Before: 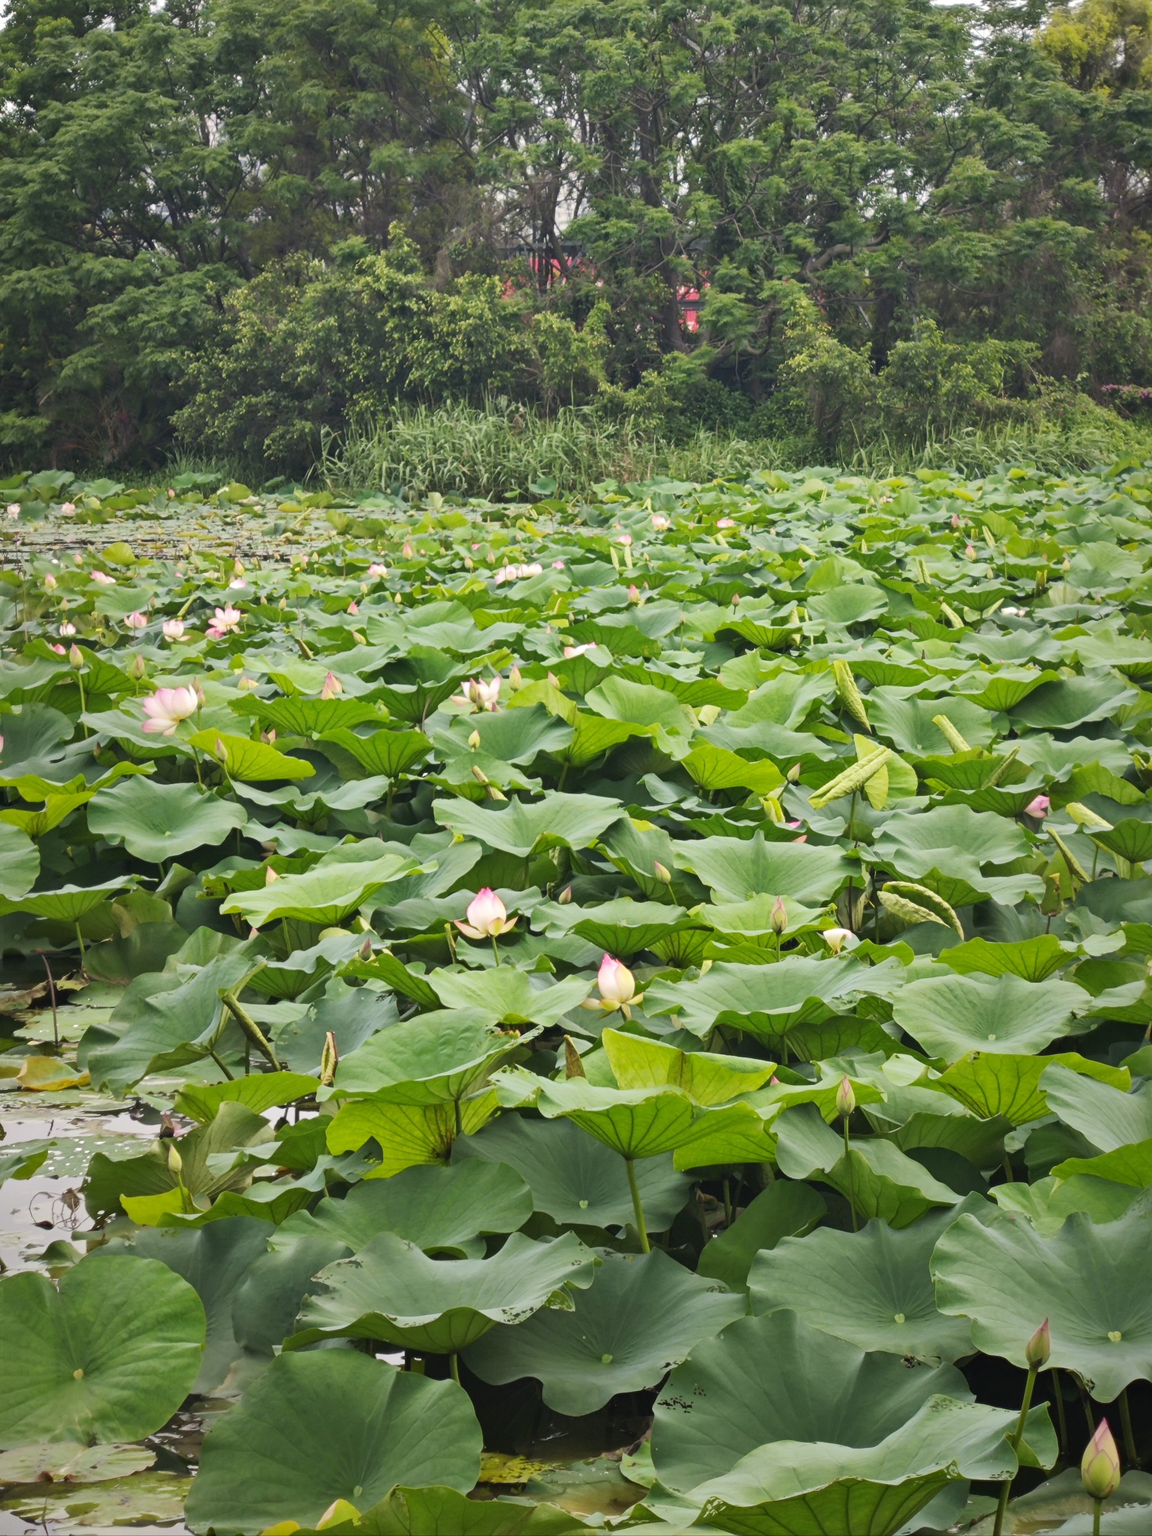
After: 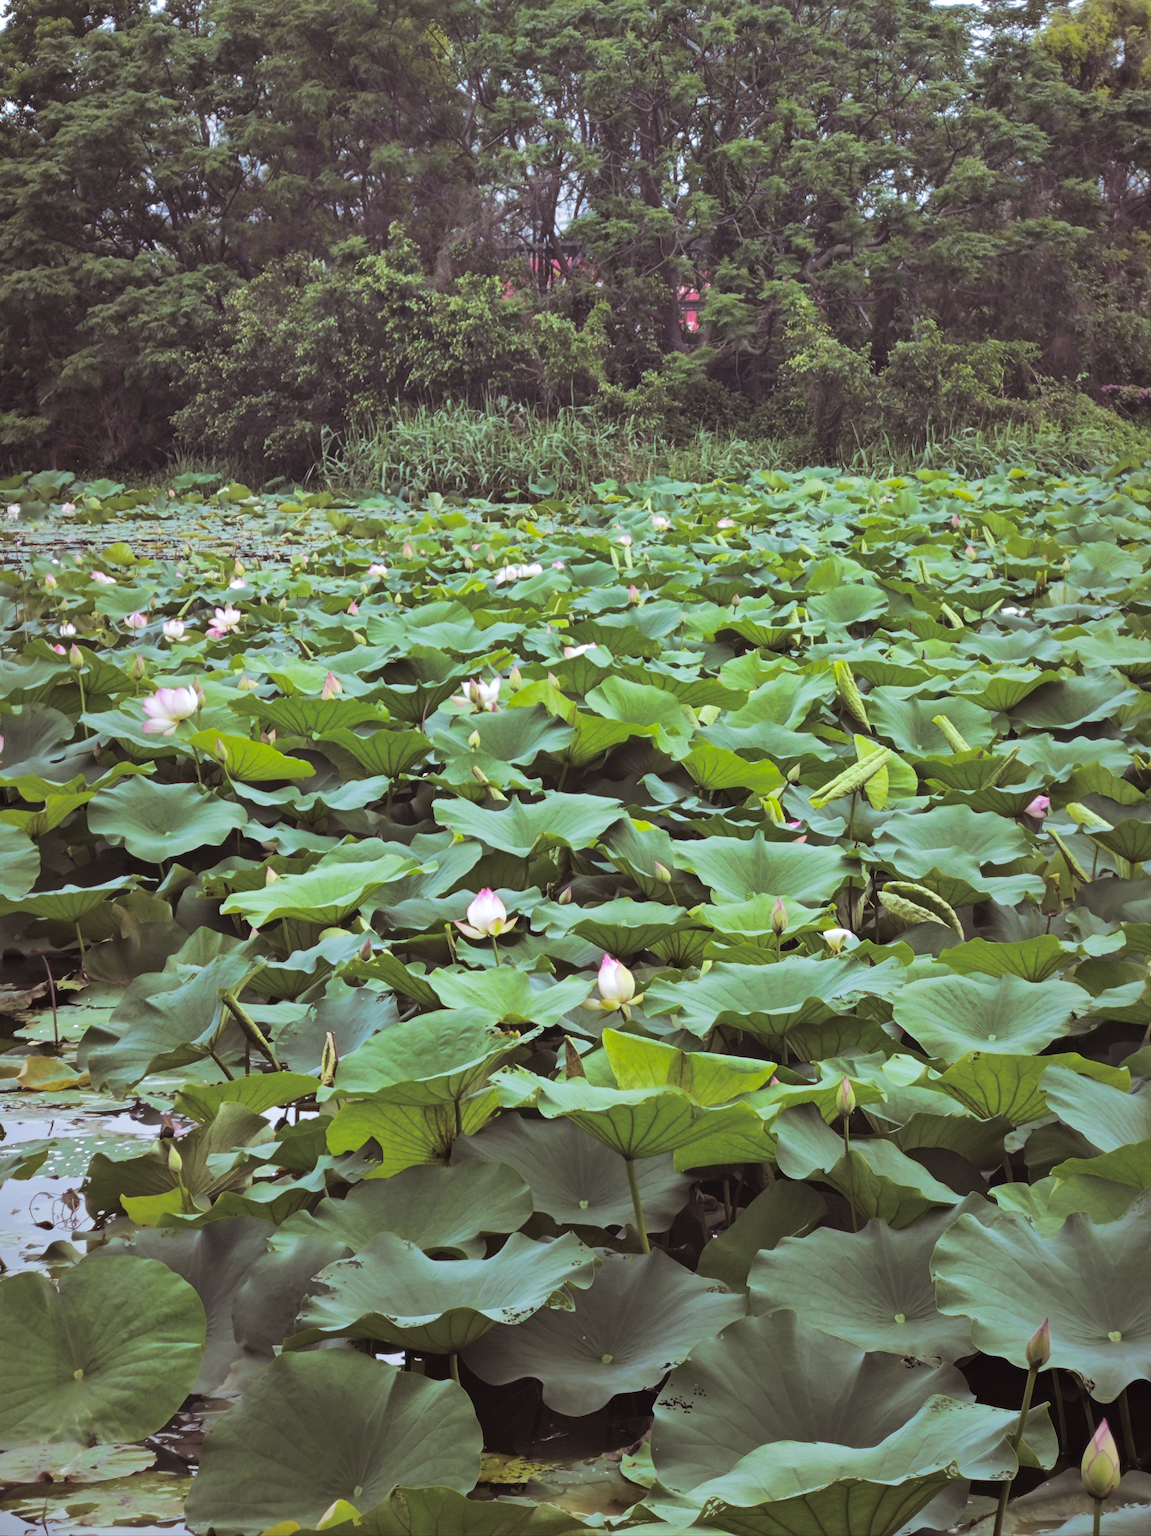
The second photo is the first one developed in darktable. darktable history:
white balance: red 0.926, green 1.003, blue 1.133
split-toning: shadows › saturation 0.24, highlights › hue 54°, highlights › saturation 0.24
